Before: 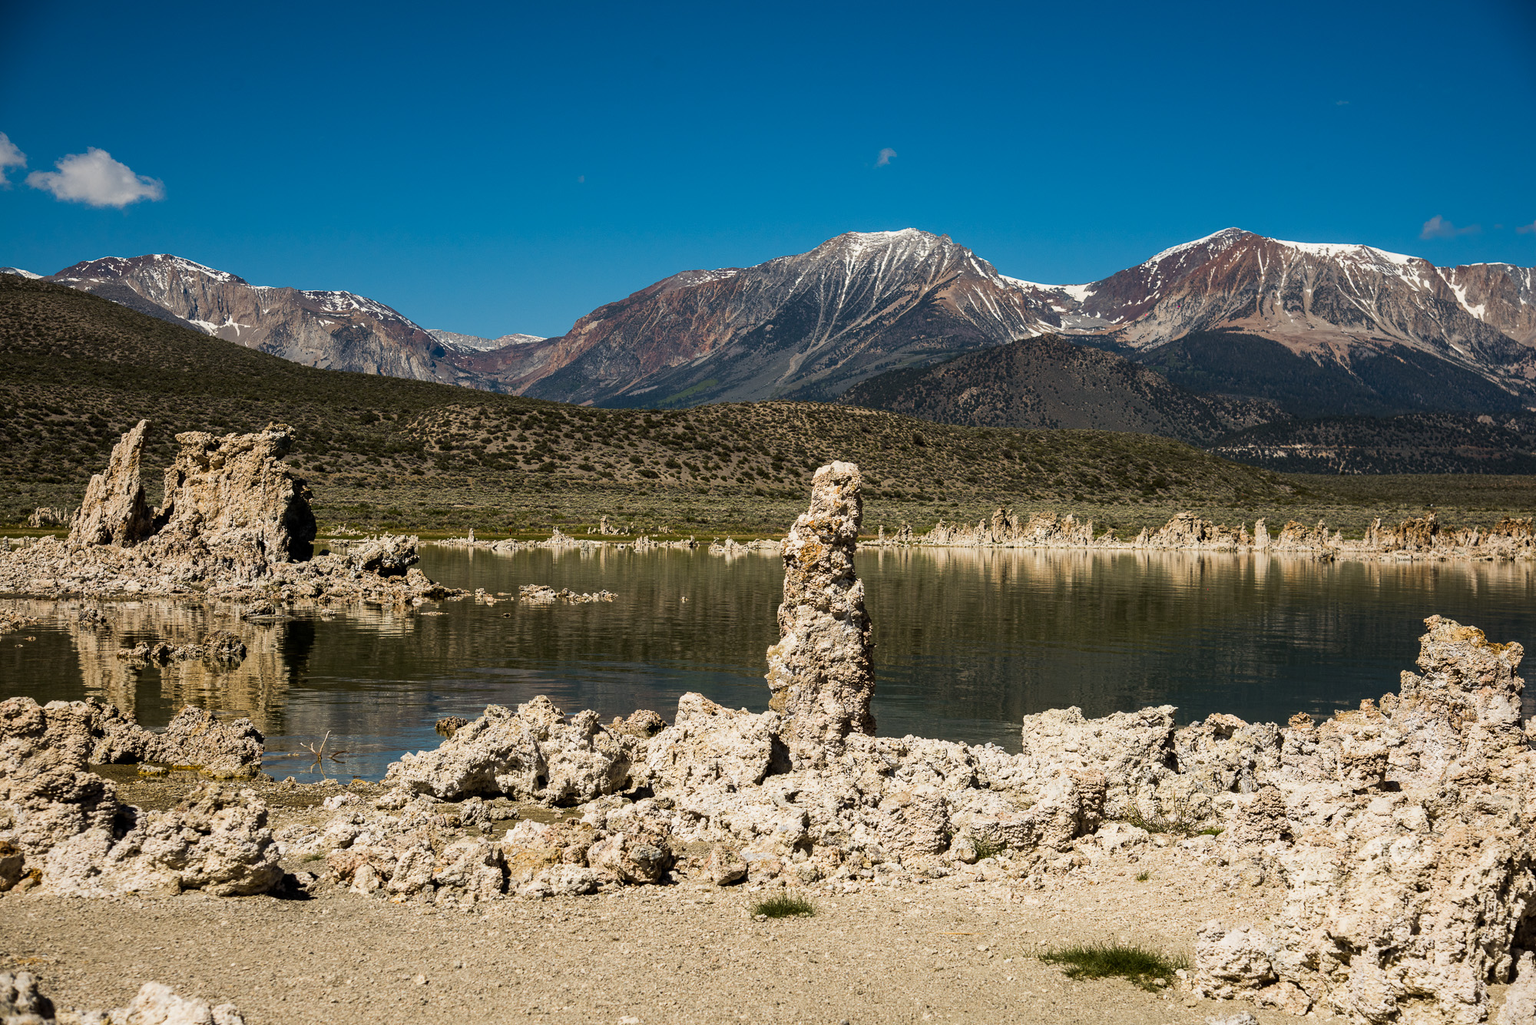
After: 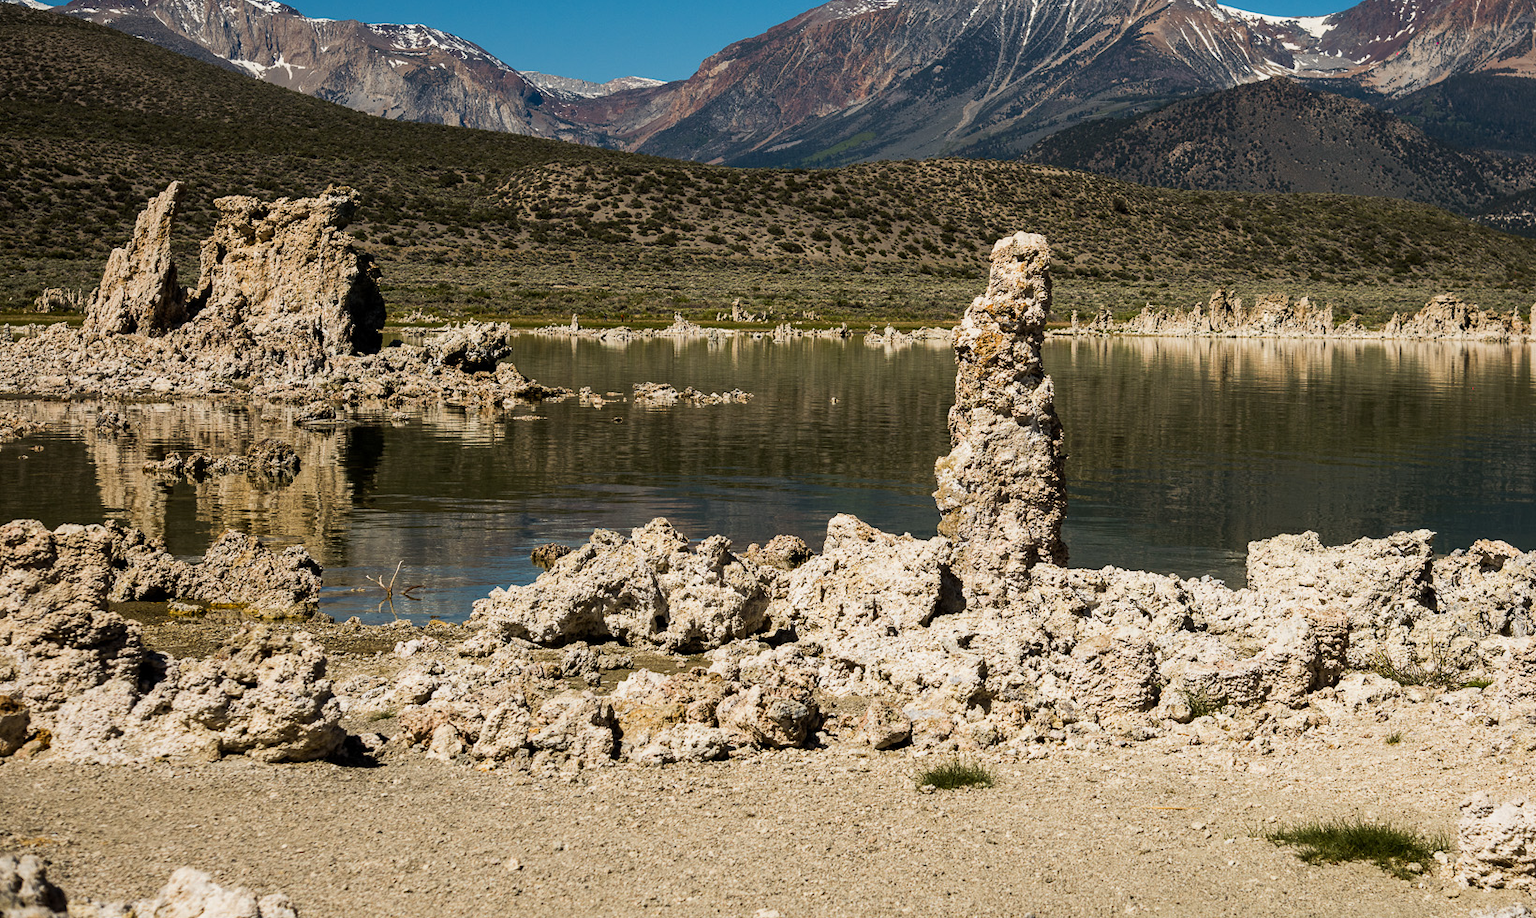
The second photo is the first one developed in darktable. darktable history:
crop: top 26.491%, right 17.986%
